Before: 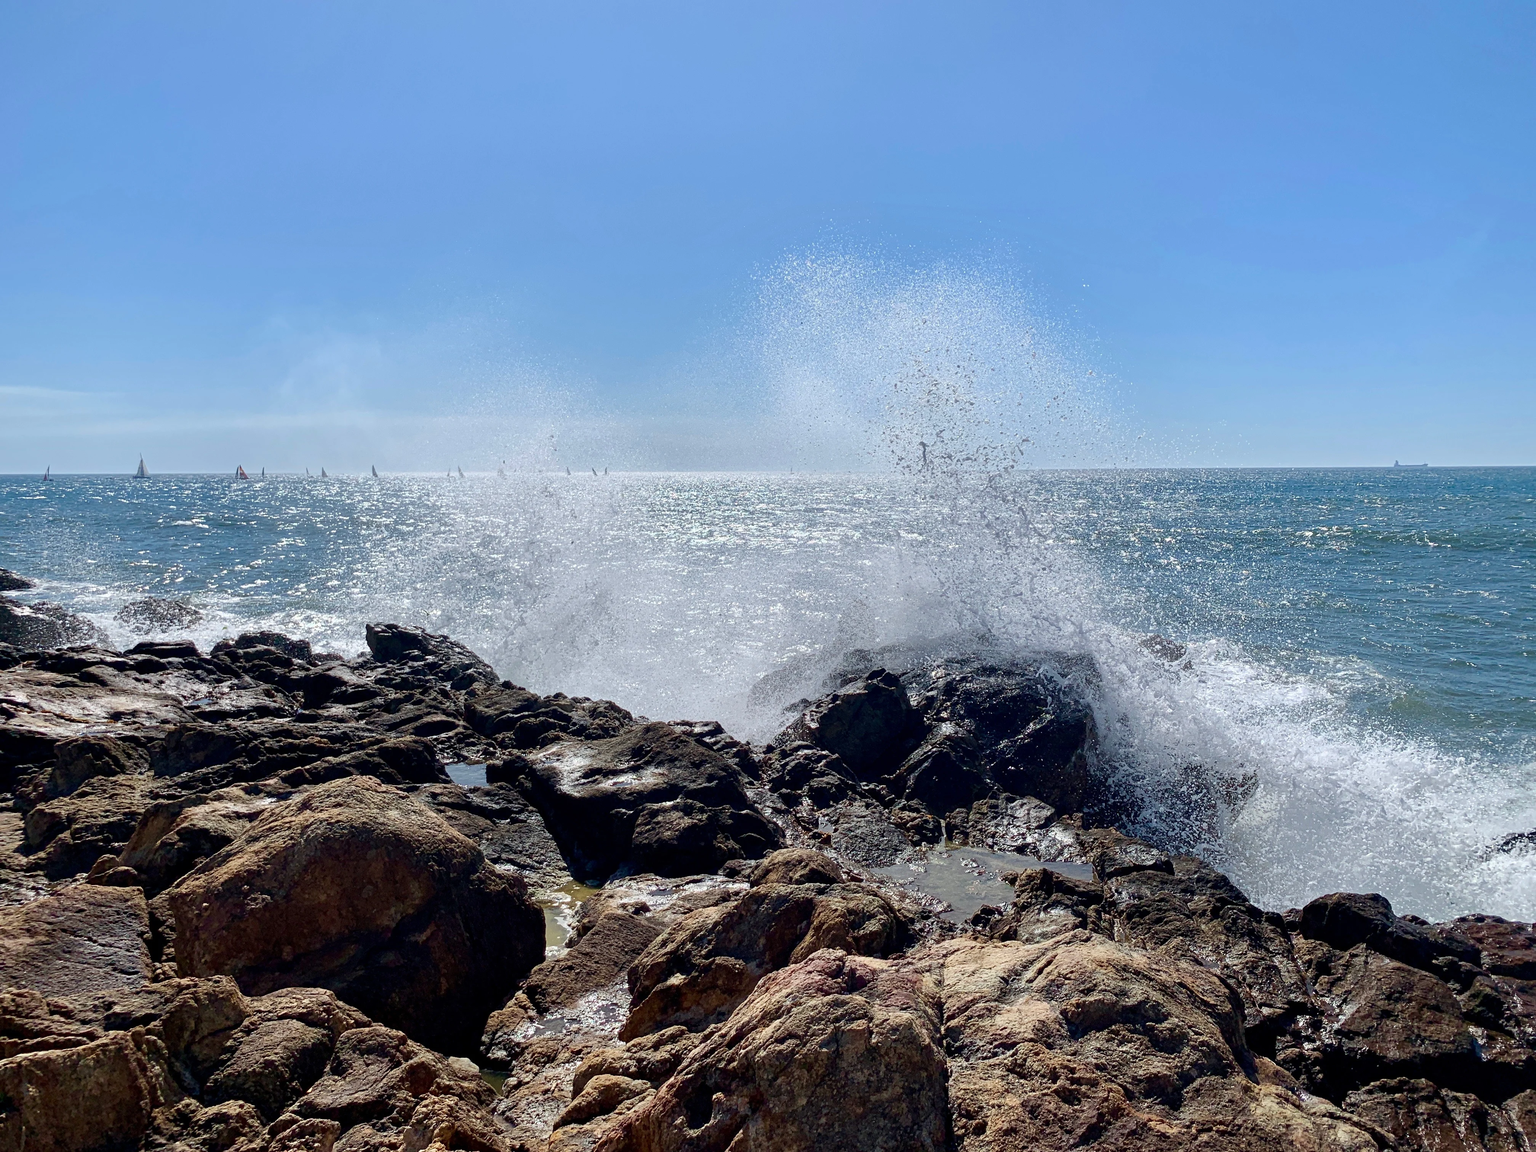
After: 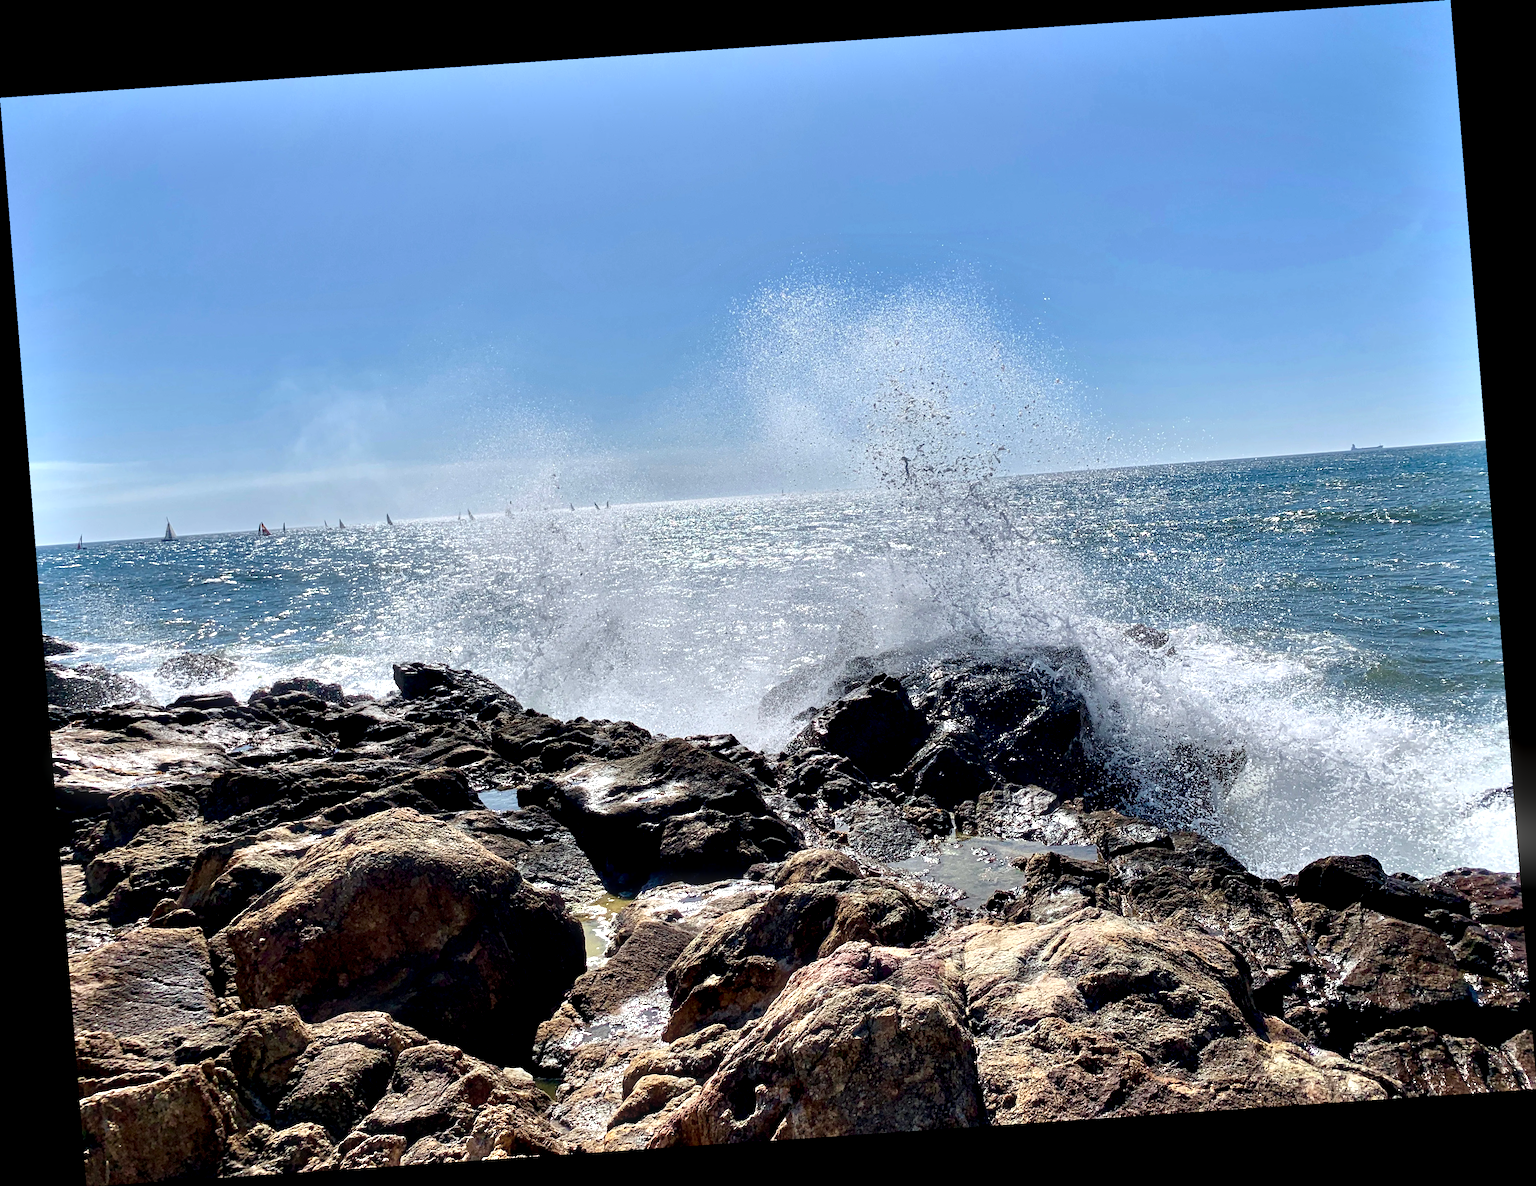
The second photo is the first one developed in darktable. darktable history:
bloom: size 13.65%, threshold 98.39%, strength 4.82%
contrast equalizer: octaves 7, y [[0.6 ×6], [0.55 ×6], [0 ×6], [0 ×6], [0 ×6]]
rotate and perspective: rotation -4.2°, shear 0.006, automatic cropping off
